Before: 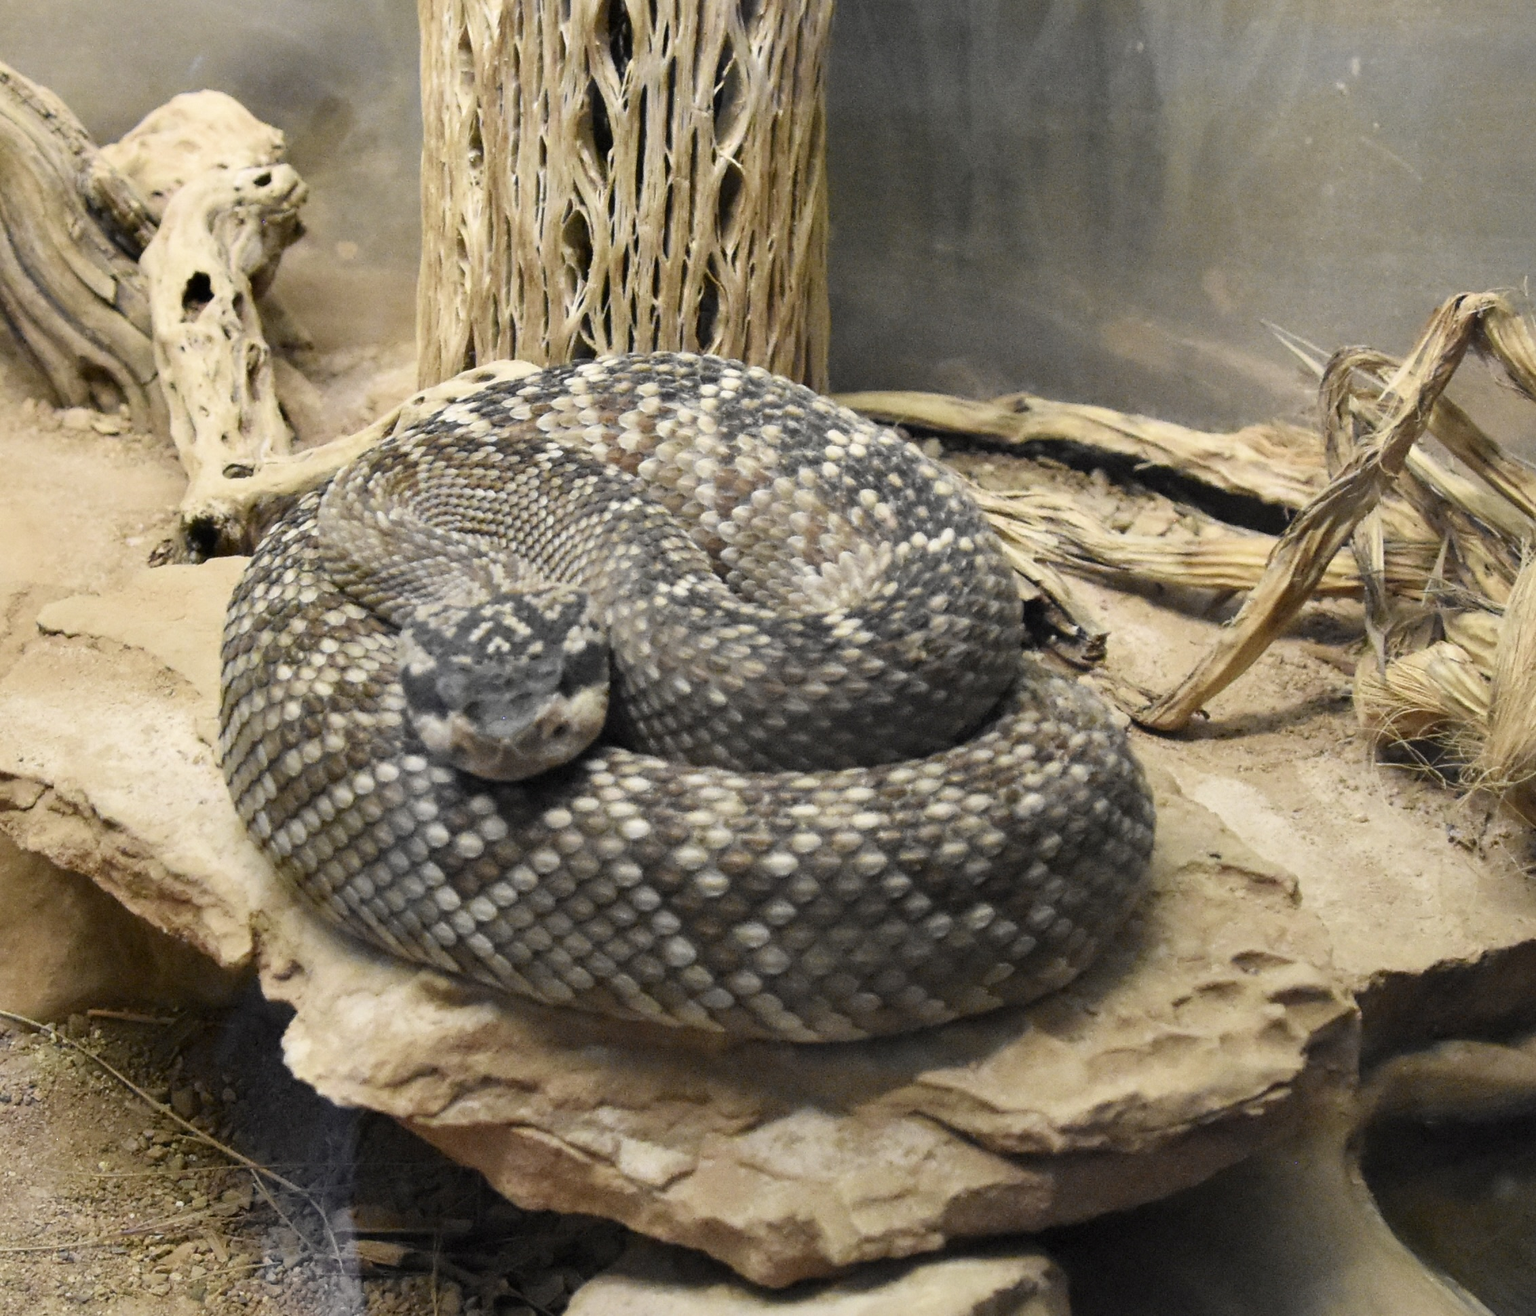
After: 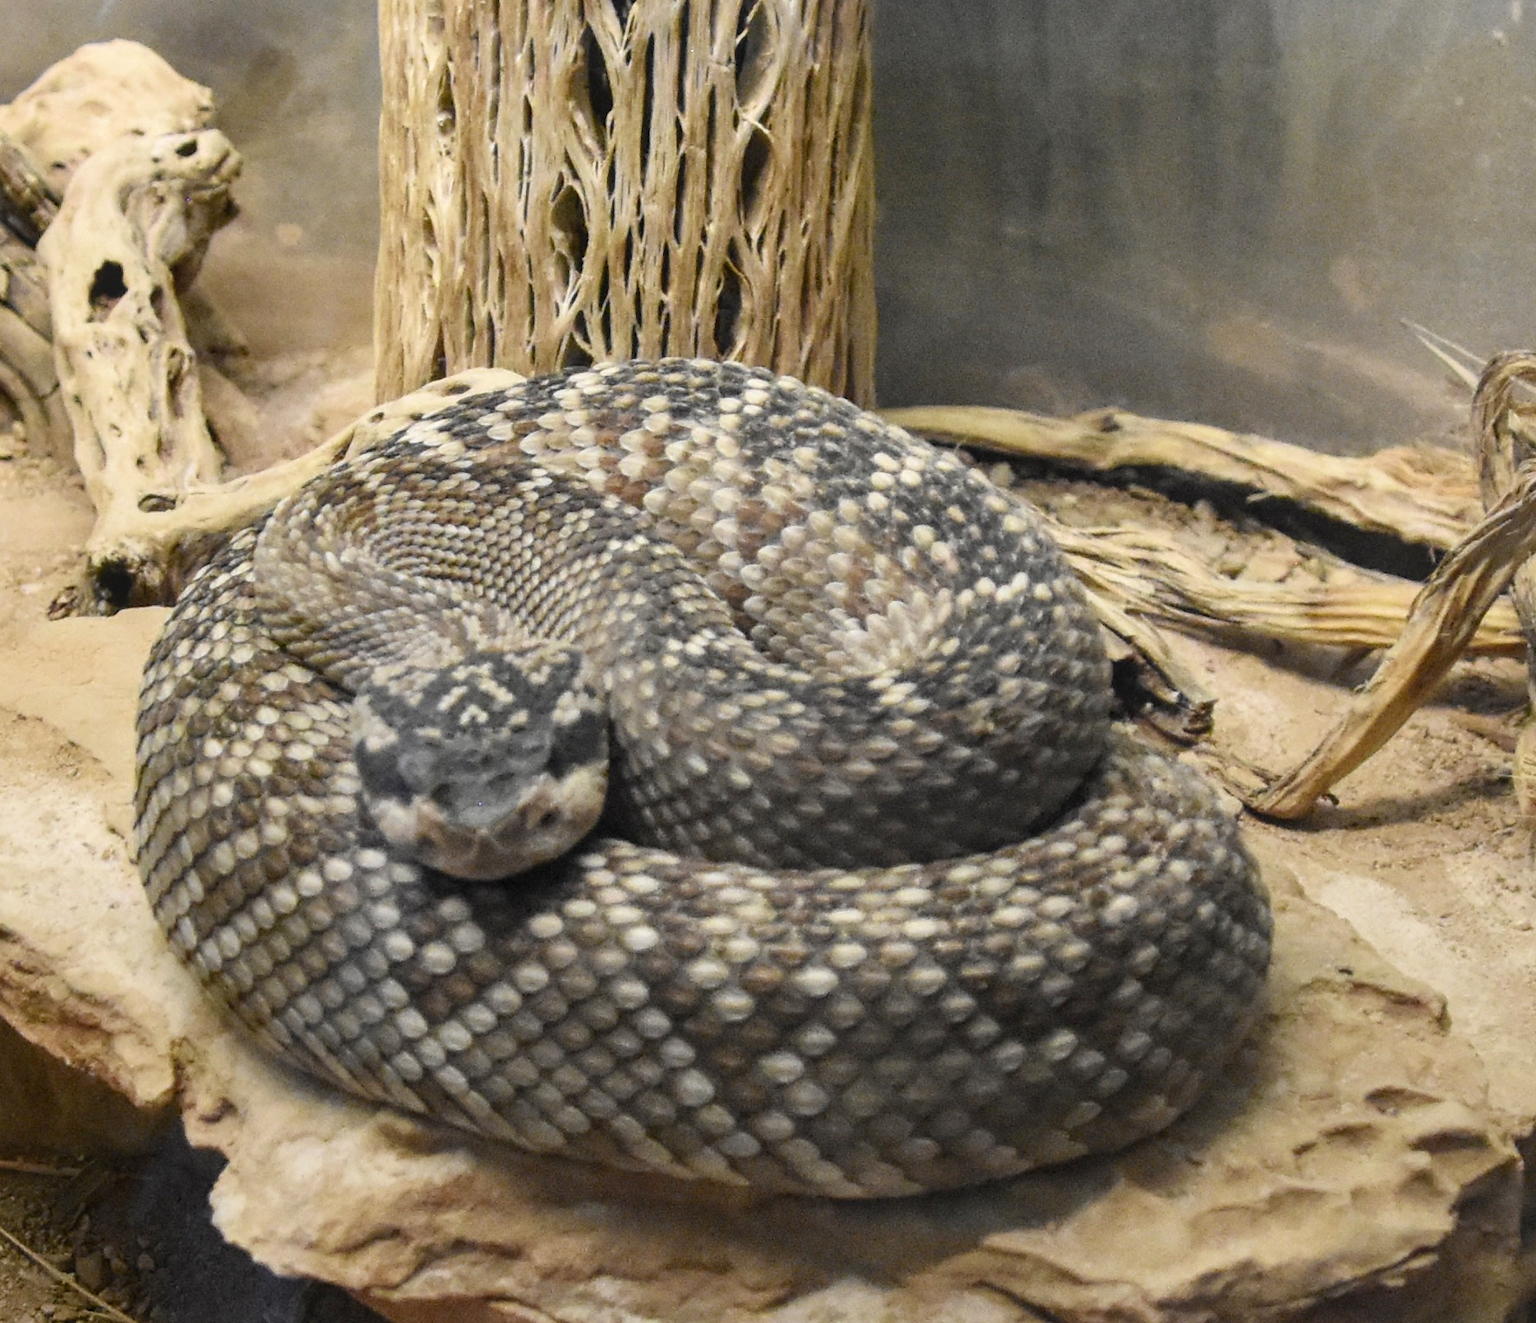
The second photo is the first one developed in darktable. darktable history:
local contrast: detail 110%
crop and rotate: left 7.14%, top 4.402%, right 10.62%, bottom 12.961%
